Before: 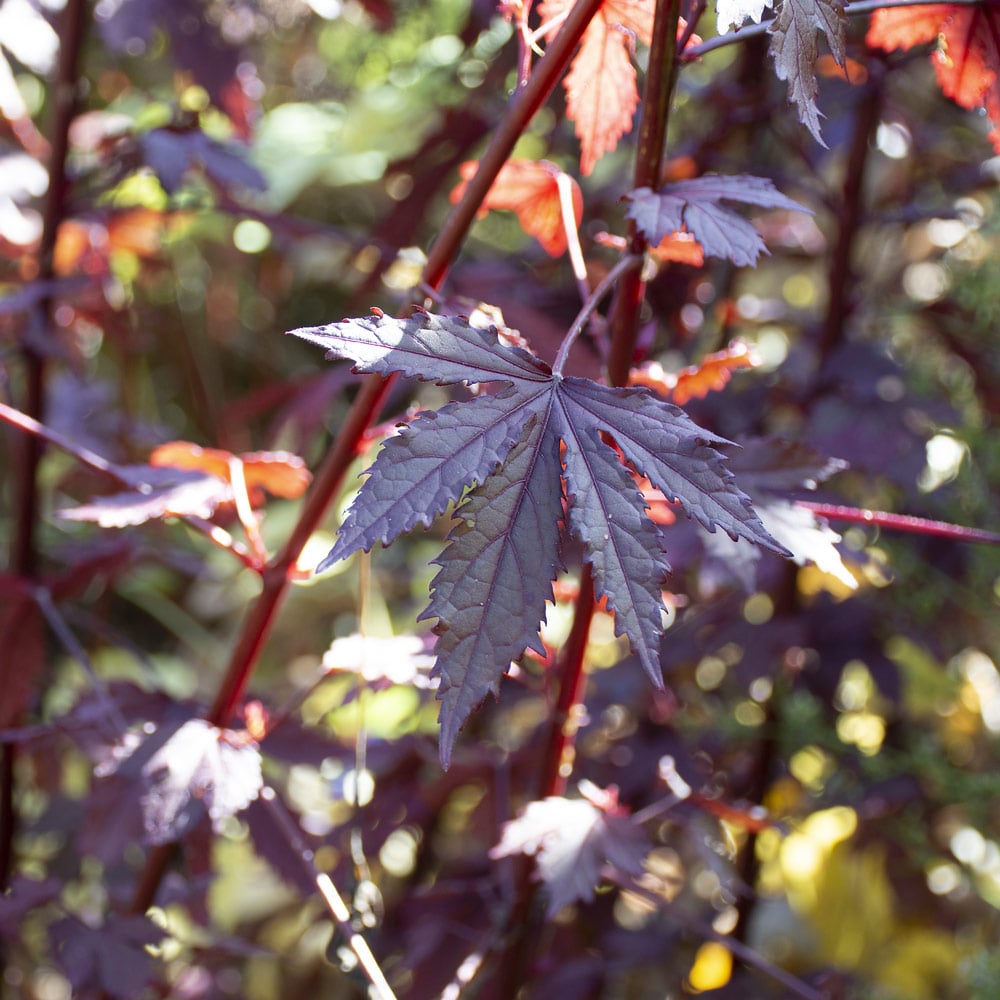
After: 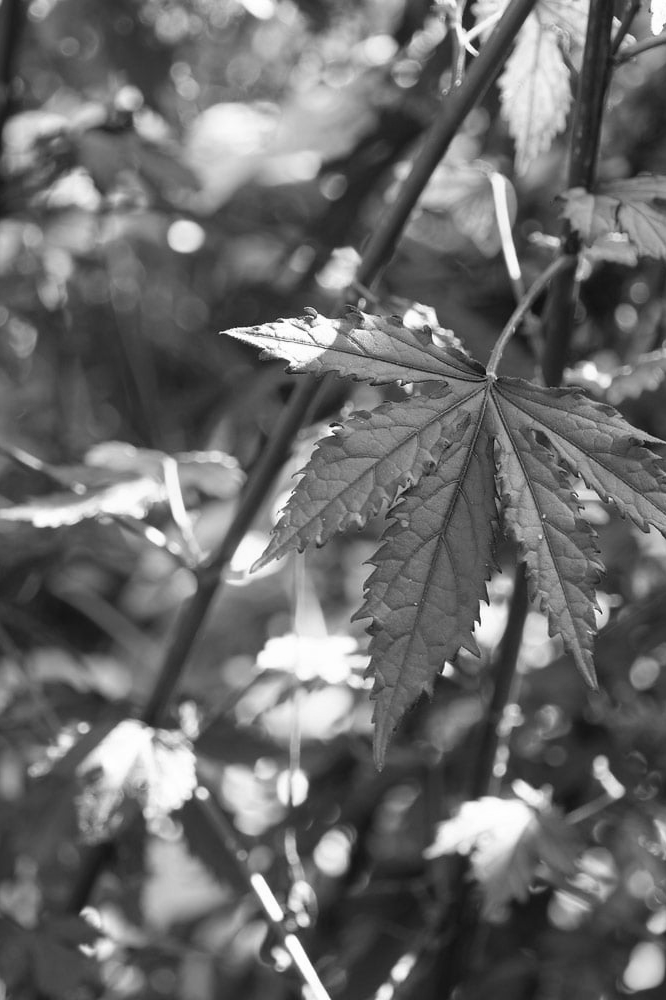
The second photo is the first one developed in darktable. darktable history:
crop and rotate: left 6.617%, right 26.717%
monochrome: size 1
